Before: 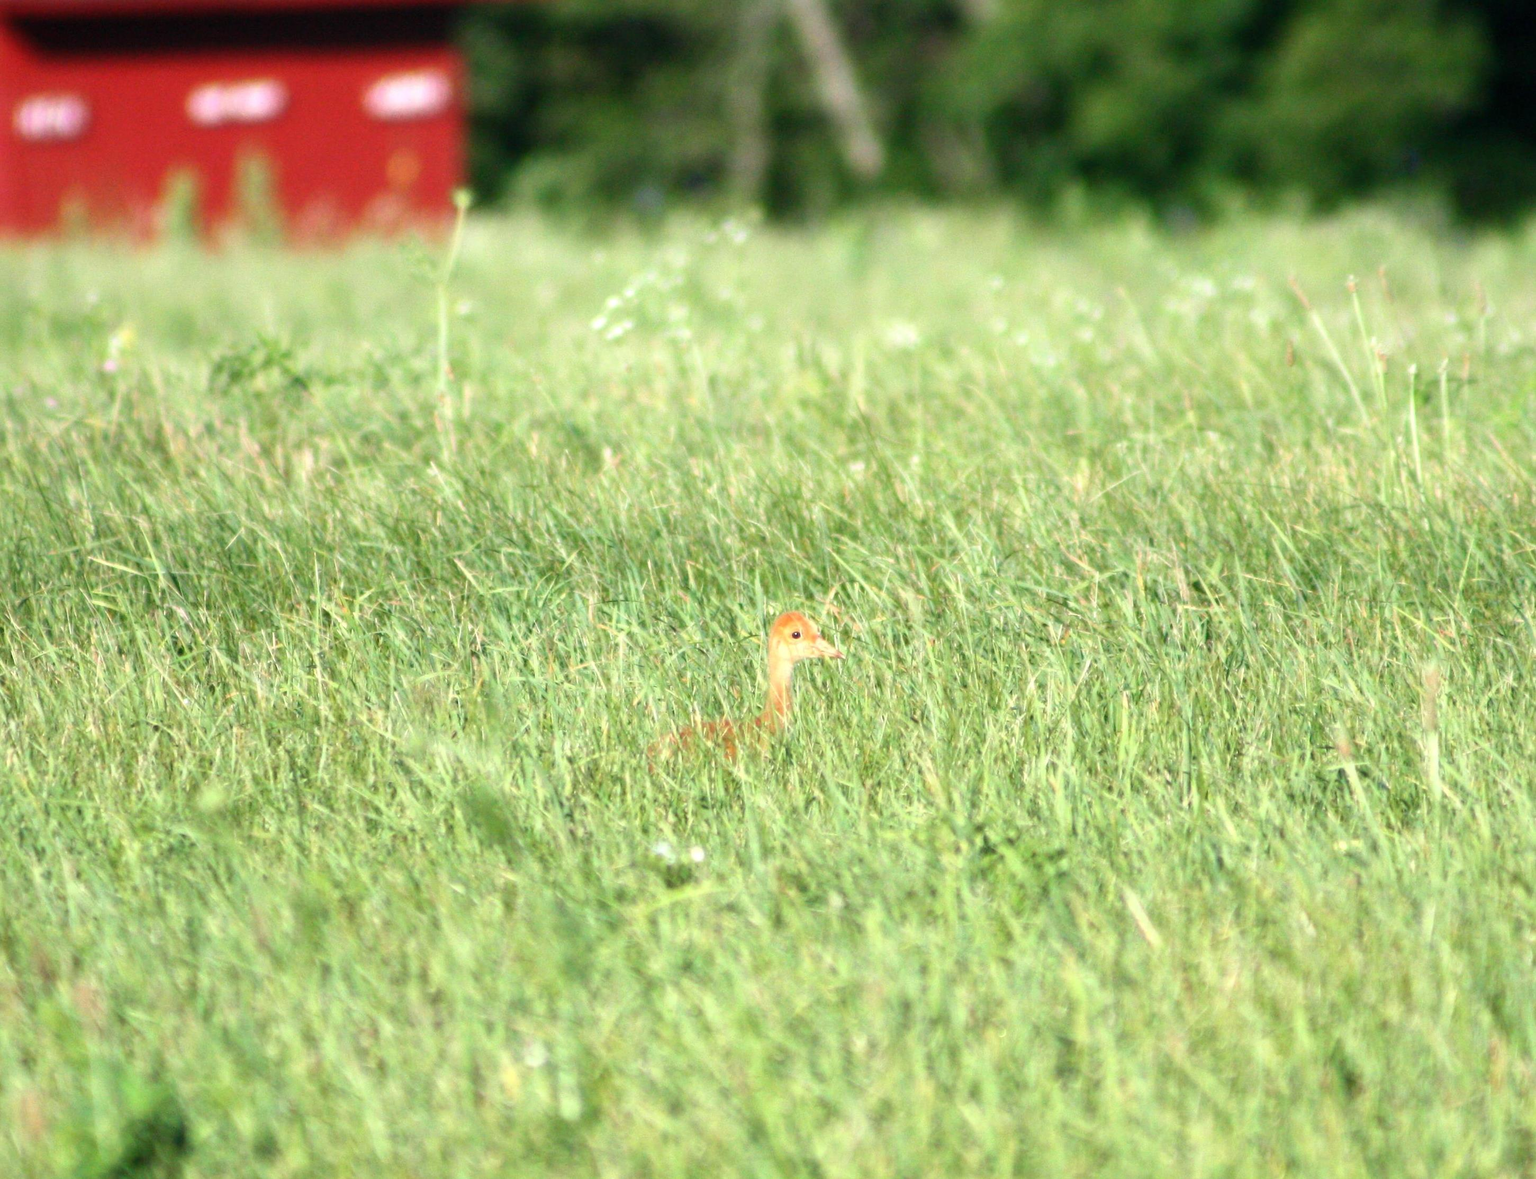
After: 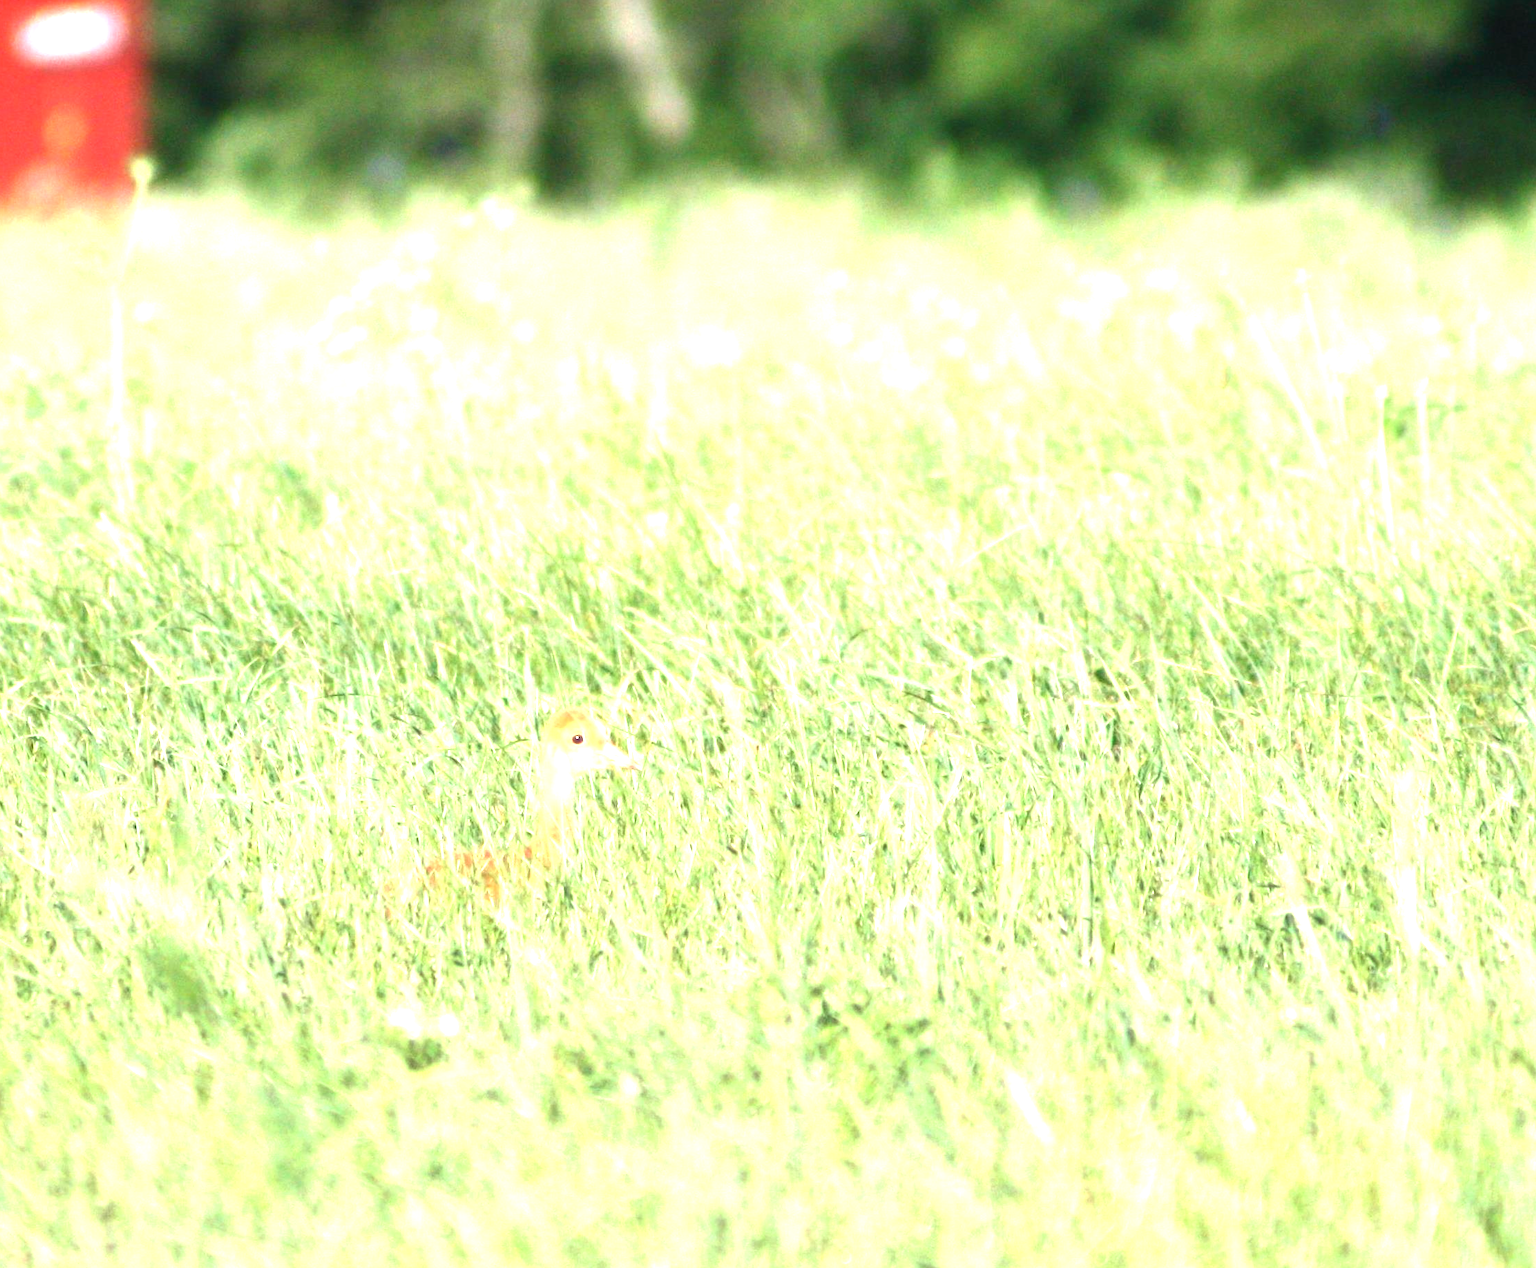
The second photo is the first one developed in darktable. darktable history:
exposure: black level correction 0, exposure 1.288 EV, compensate highlight preservation false
crop: left 23.032%, top 5.835%, bottom 11.653%
contrast brightness saturation: contrast -0.088, brightness -0.043, saturation -0.105
